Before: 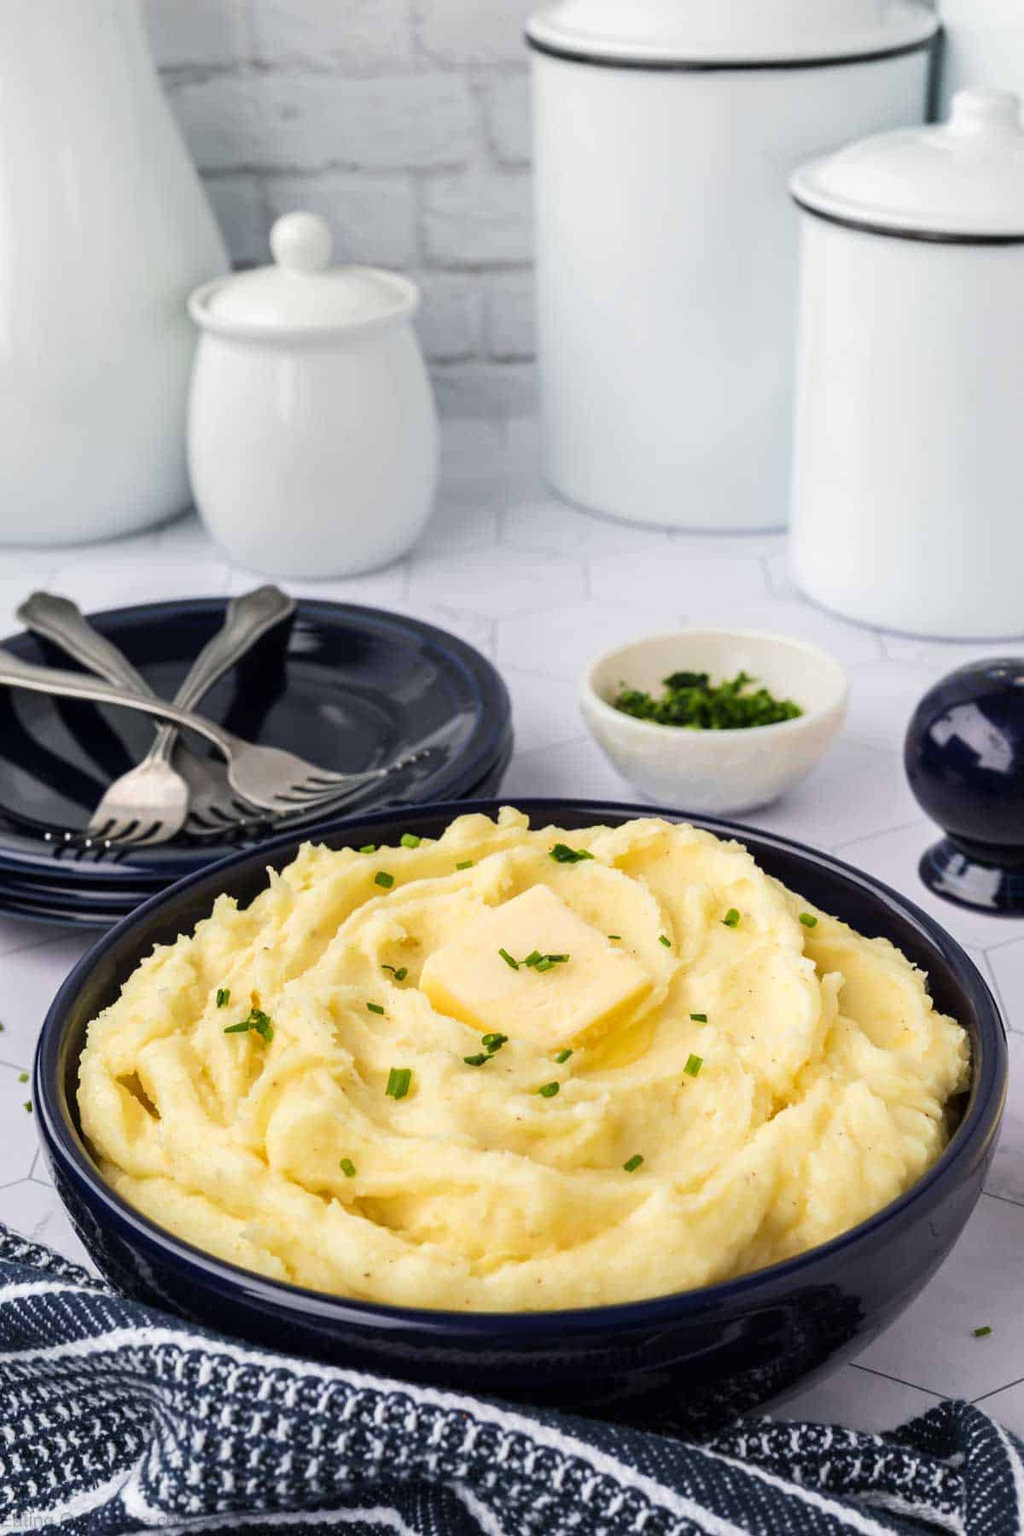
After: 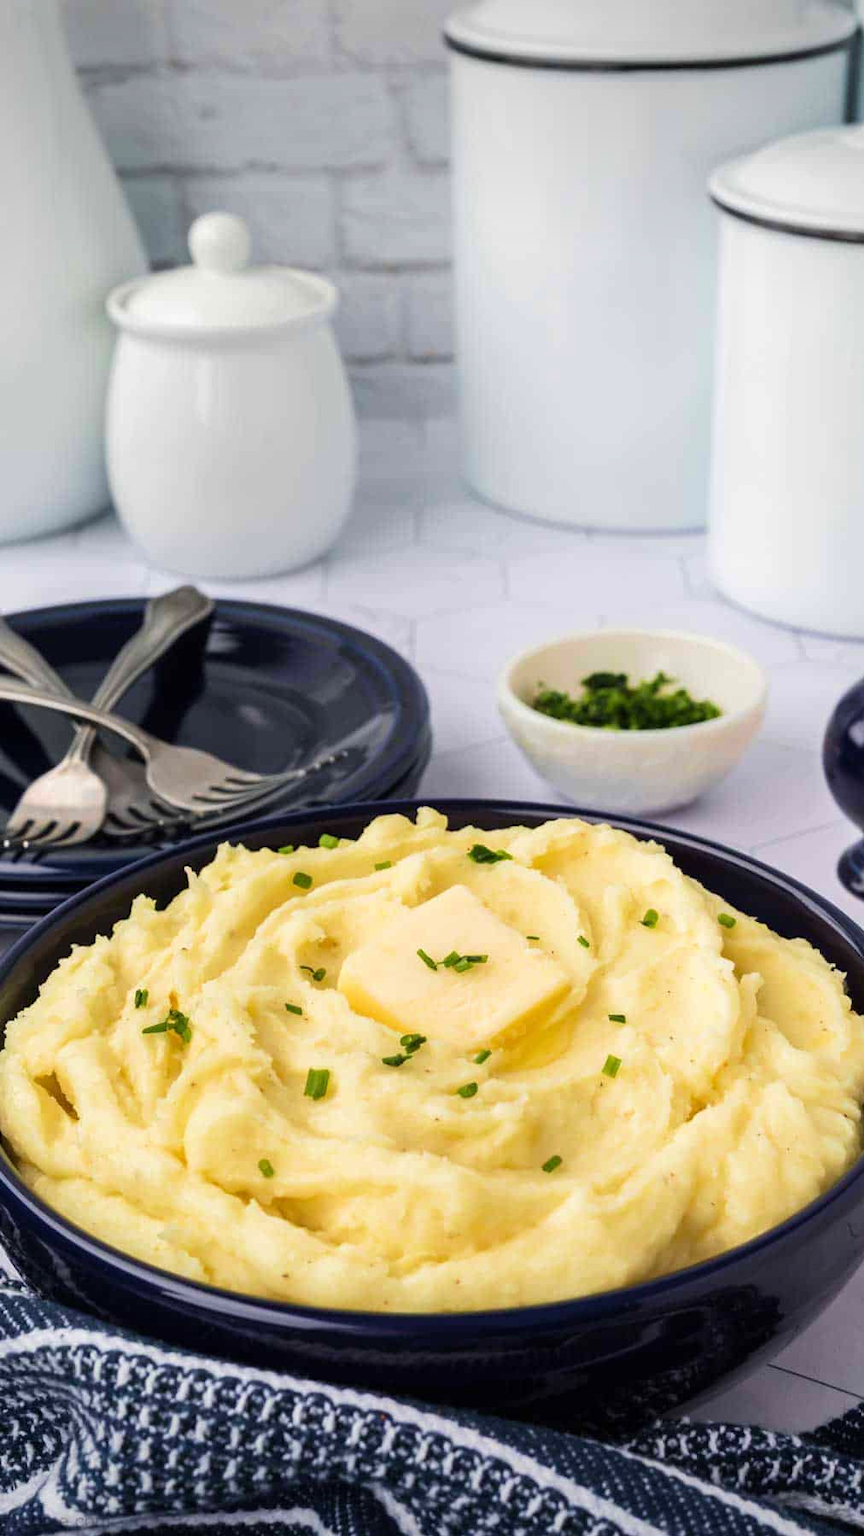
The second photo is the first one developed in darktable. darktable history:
crop: left 8.033%, right 7.521%
vignetting: fall-off start 100.36%, brightness -0.253, saturation 0.13, width/height ratio 1.321, unbound false
velvia: on, module defaults
